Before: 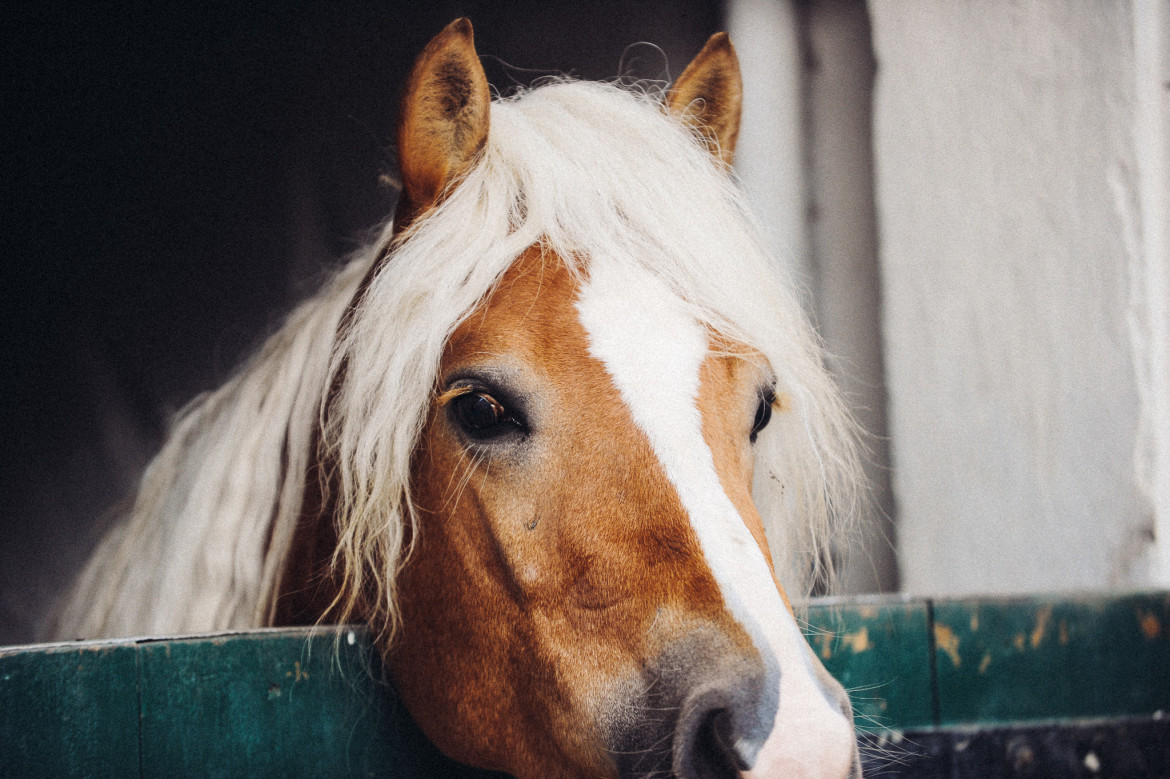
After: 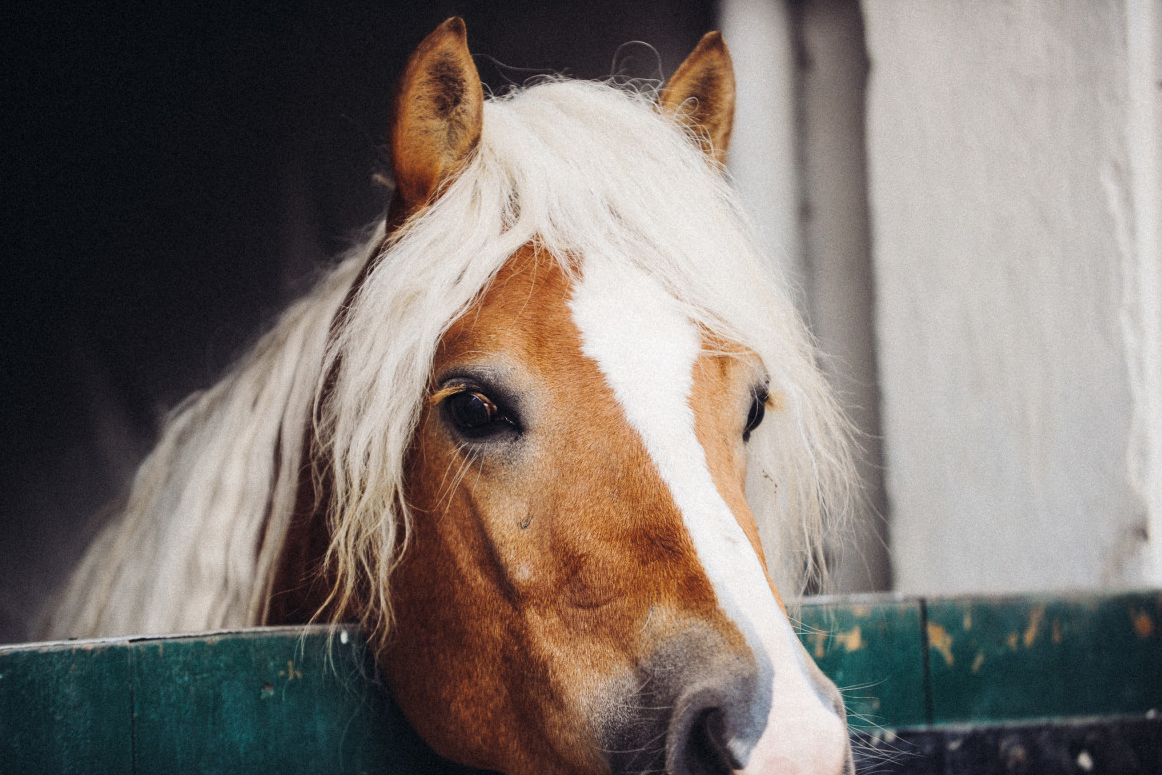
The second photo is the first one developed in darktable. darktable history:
crop and rotate: left 0.614%, top 0.179%, bottom 0.309%
tone equalizer: on, module defaults
exposure: compensate highlight preservation false
